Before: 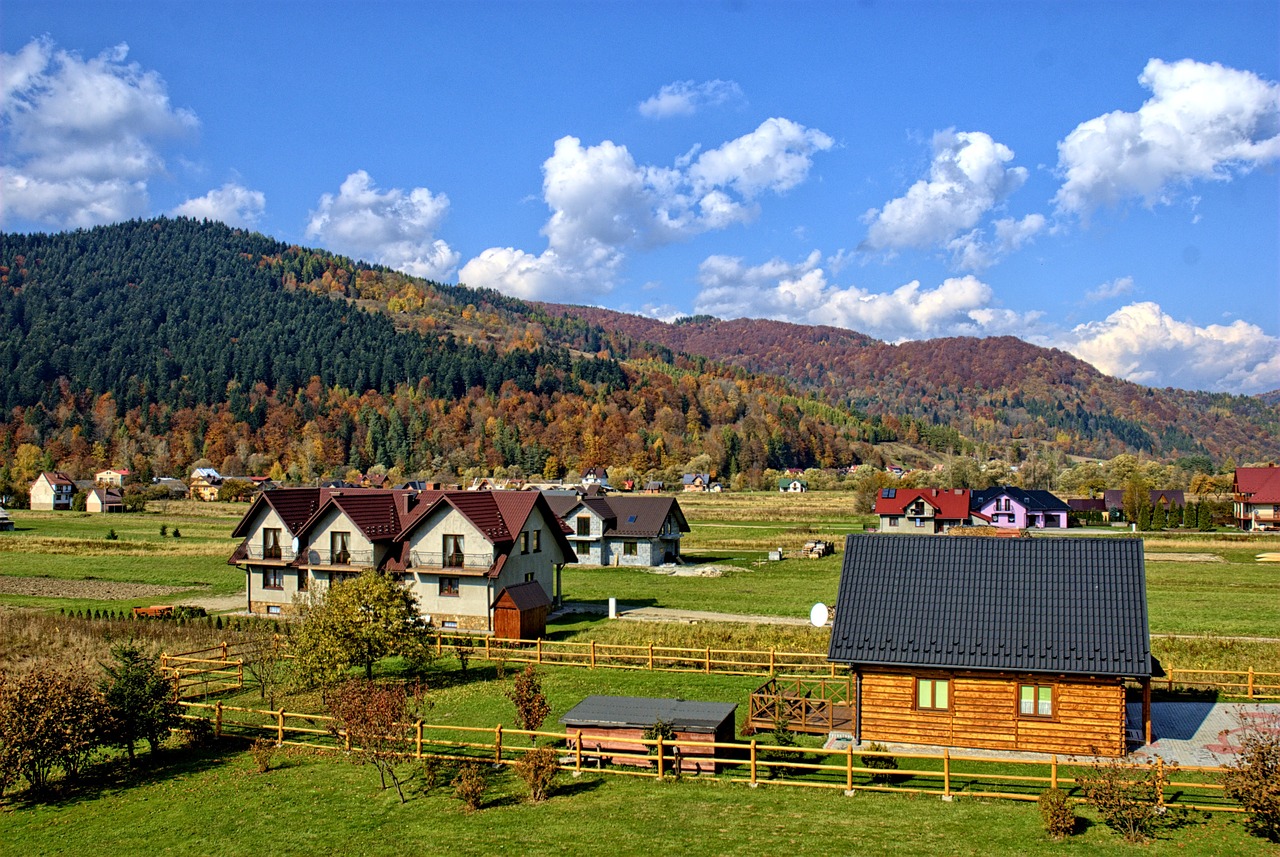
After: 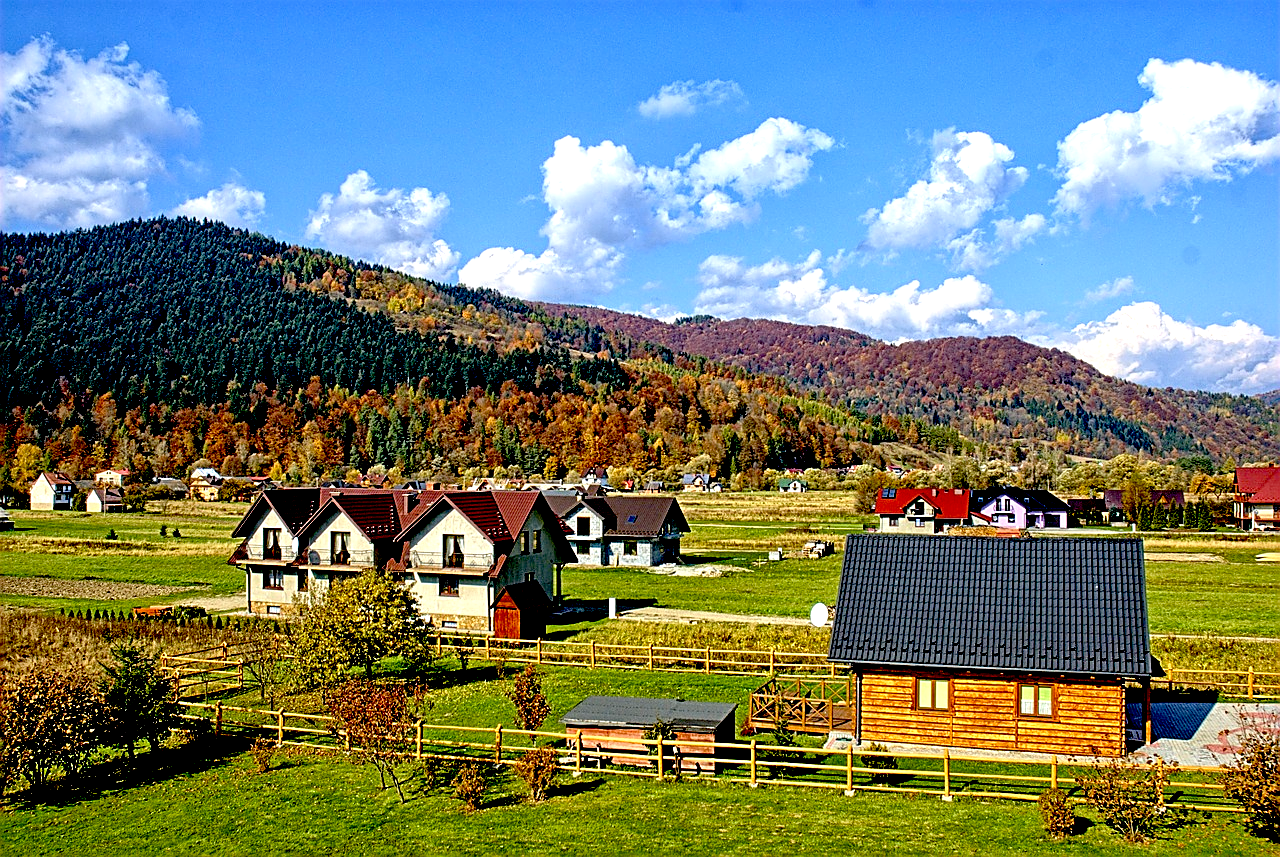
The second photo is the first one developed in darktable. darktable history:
sharpen: on, module defaults
exposure: black level correction 0.04, exposure 0.5 EV, compensate highlight preservation false
